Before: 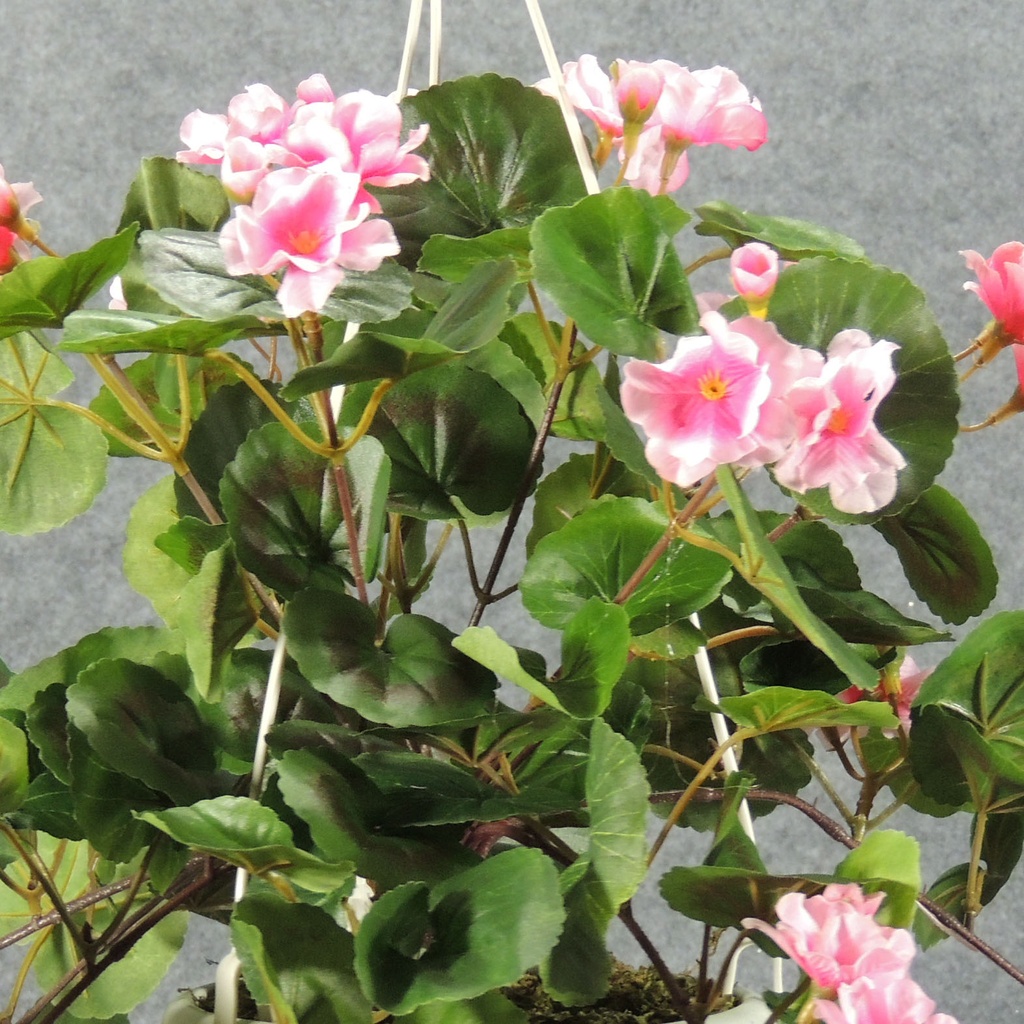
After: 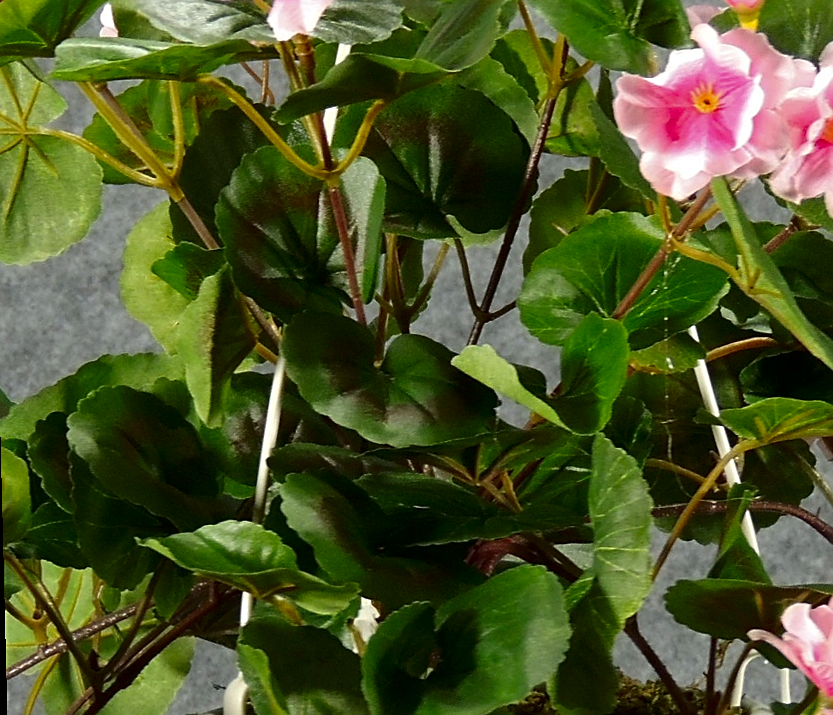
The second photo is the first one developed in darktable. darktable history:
crop: top 26.531%, right 17.959%
rotate and perspective: rotation -1.42°, crop left 0.016, crop right 0.984, crop top 0.035, crop bottom 0.965
sharpen: on, module defaults
contrast brightness saturation: contrast 0.1, brightness -0.26, saturation 0.14
